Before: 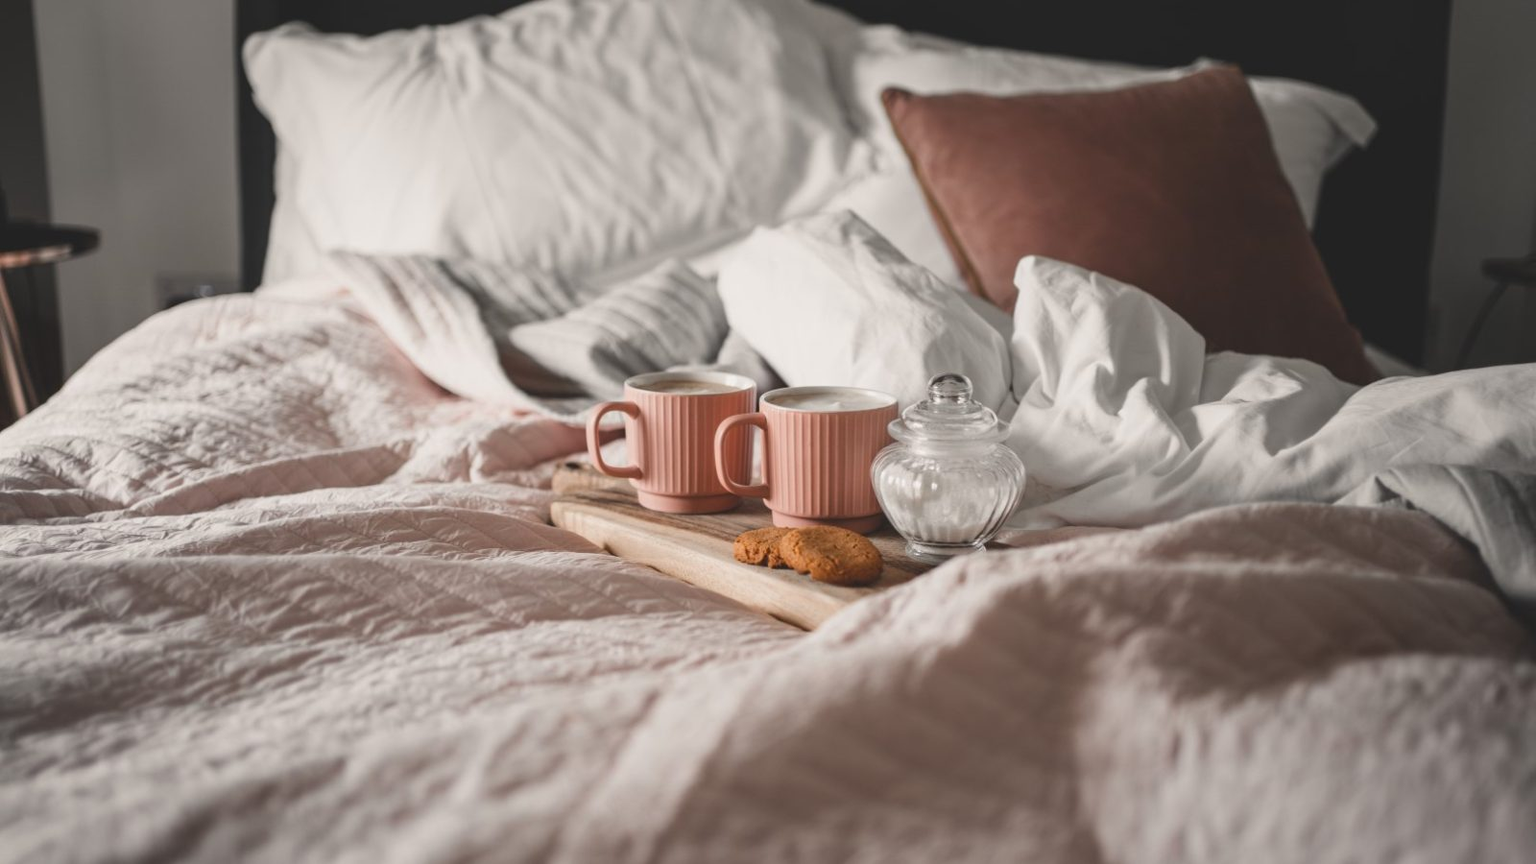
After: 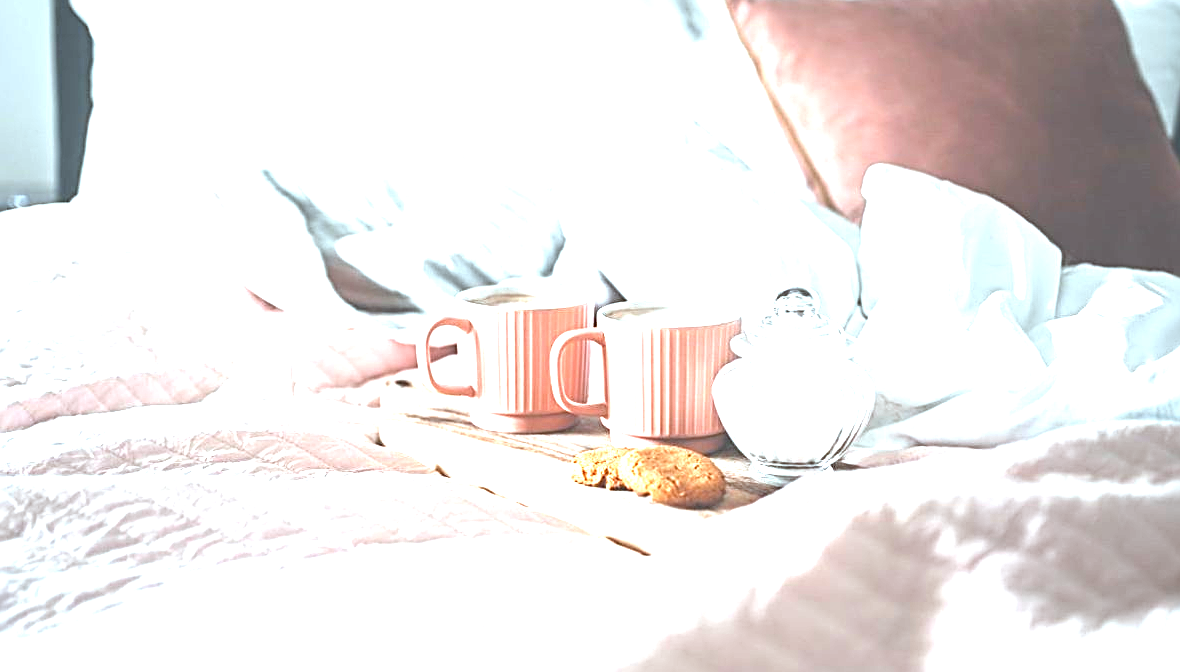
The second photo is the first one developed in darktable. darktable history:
crop and rotate: left 12.174%, top 11.444%, right 14.053%, bottom 13.782%
exposure: black level correction 0, exposure 2.101 EV, compensate exposure bias true, compensate highlight preservation false
color correction: highlights a* -11.53, highlights b* -15.16
tone equalizer: -8 EV -0.423 EV, -7 EV -0.413 EV, -6 EV -0.302 EV, -5 EV -0.198 EV, -3 EV 0.194 EV, -2 EV 0.318 EV, -1 EV 0.399 EV, +0 EV 0.394 EV
sharpen: radius 2.67, amount 0.659
